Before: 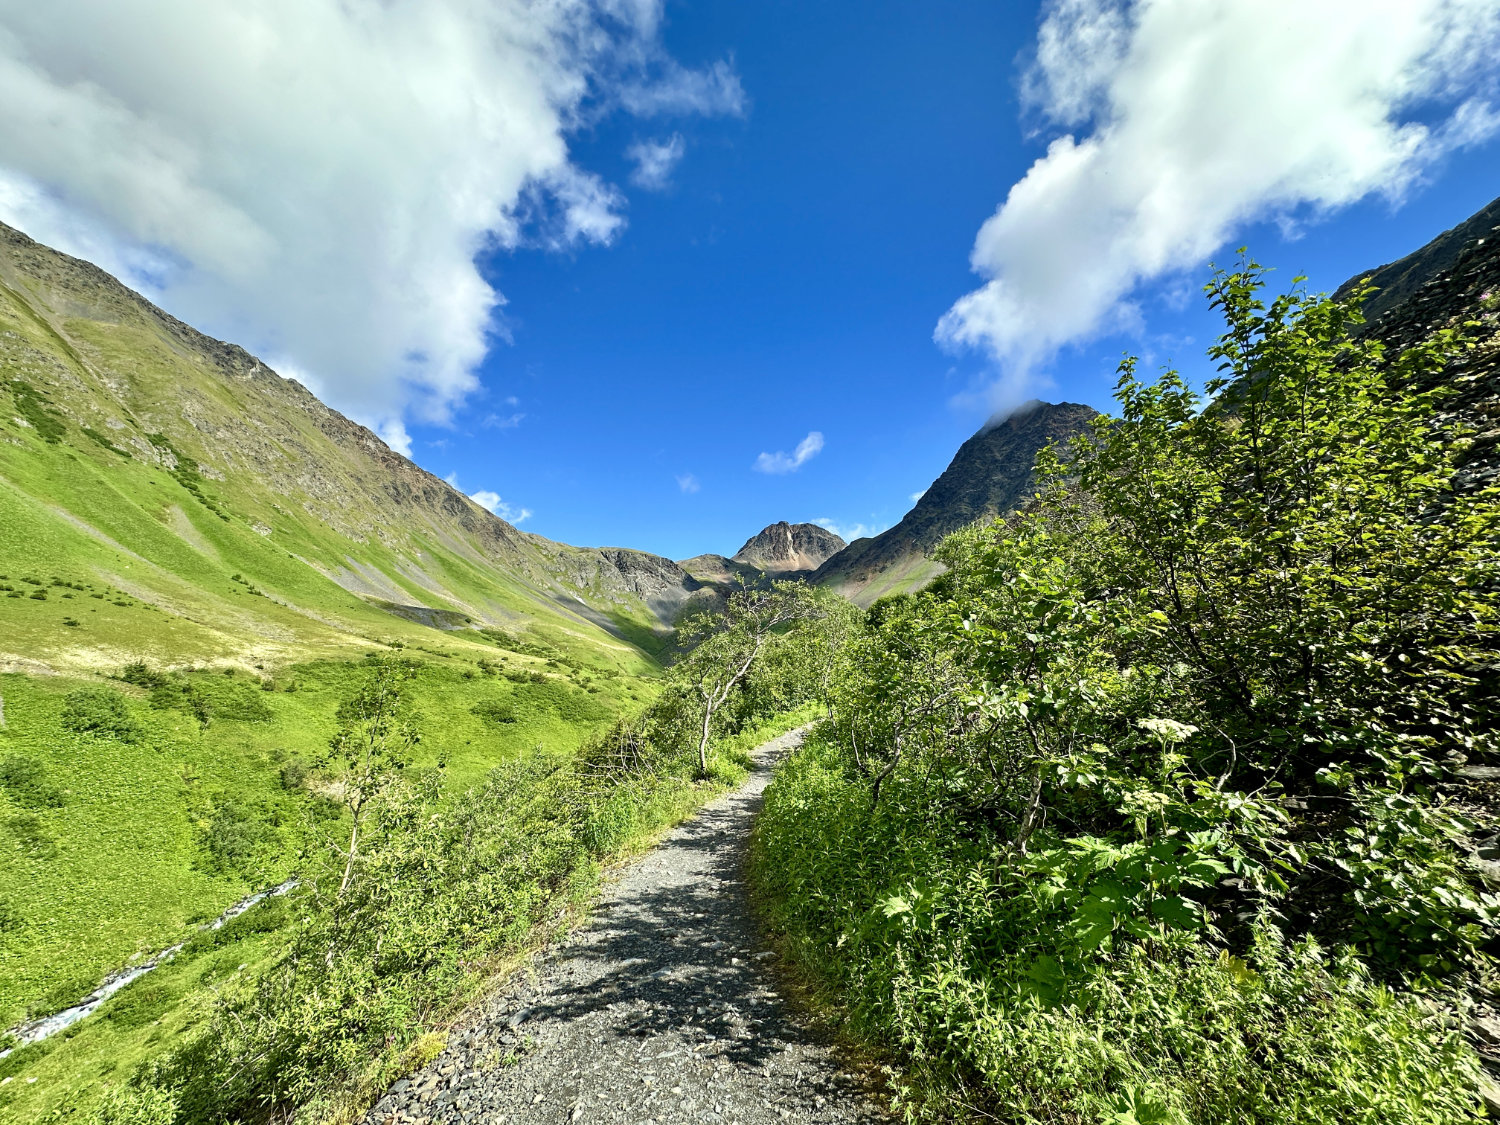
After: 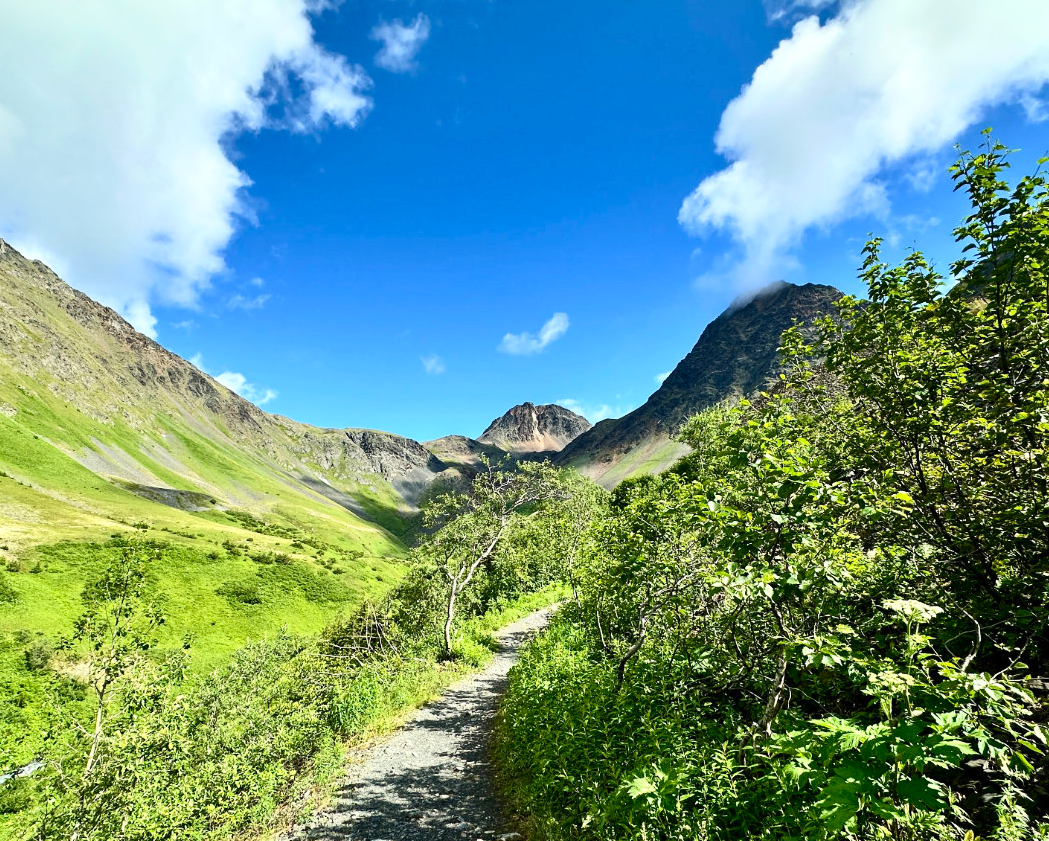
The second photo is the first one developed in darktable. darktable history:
rotate and perspective: crop left 0, crop top 0
contrast brightness saturation: contrast 0.24, brightness 0.09
crop and rotate: left 17.046%, top 10.659%, right 12.989%, bottom 14.553%
